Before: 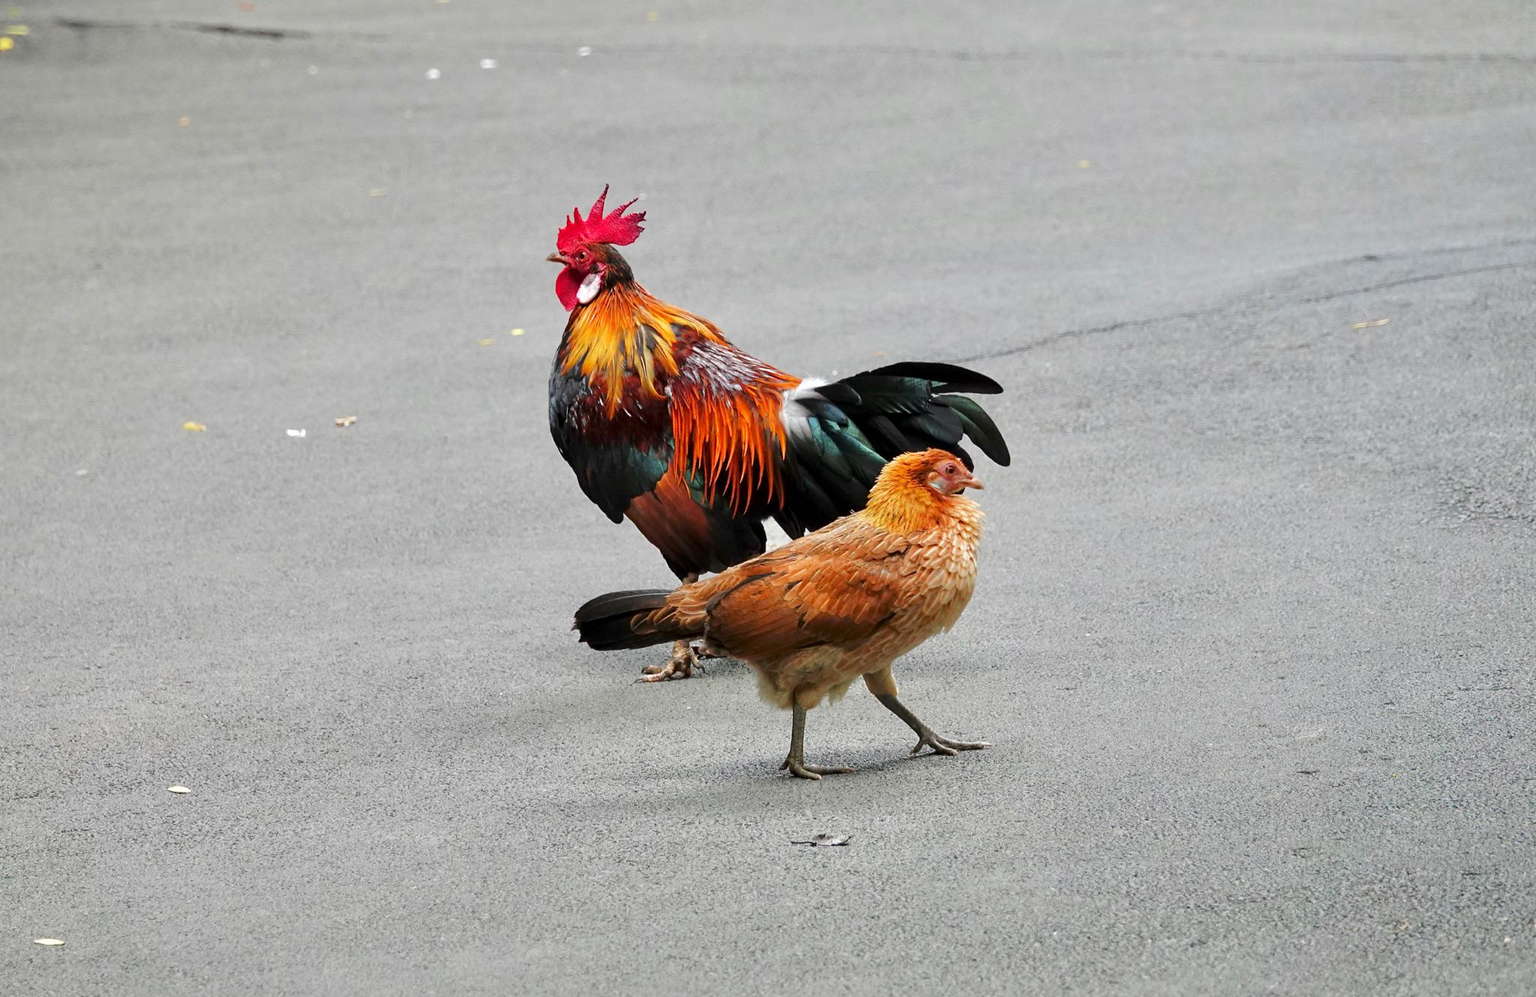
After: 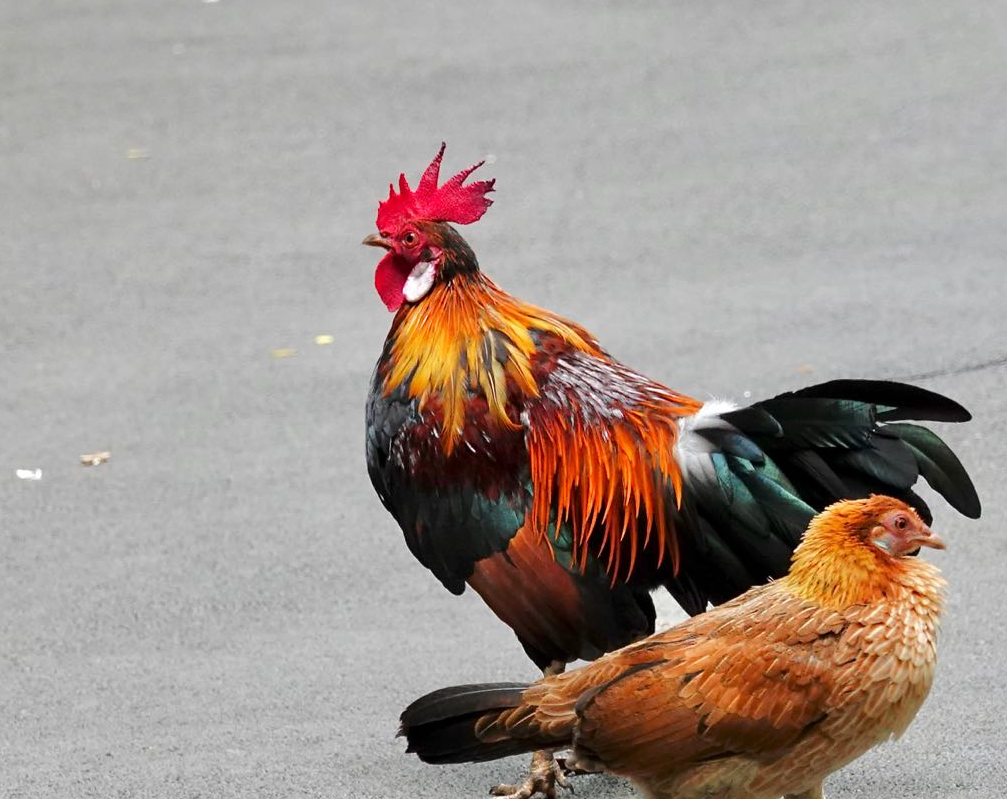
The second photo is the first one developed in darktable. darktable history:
crop: left 17.872%, top 7.784%, right 32.935%, bottom 32.031%
